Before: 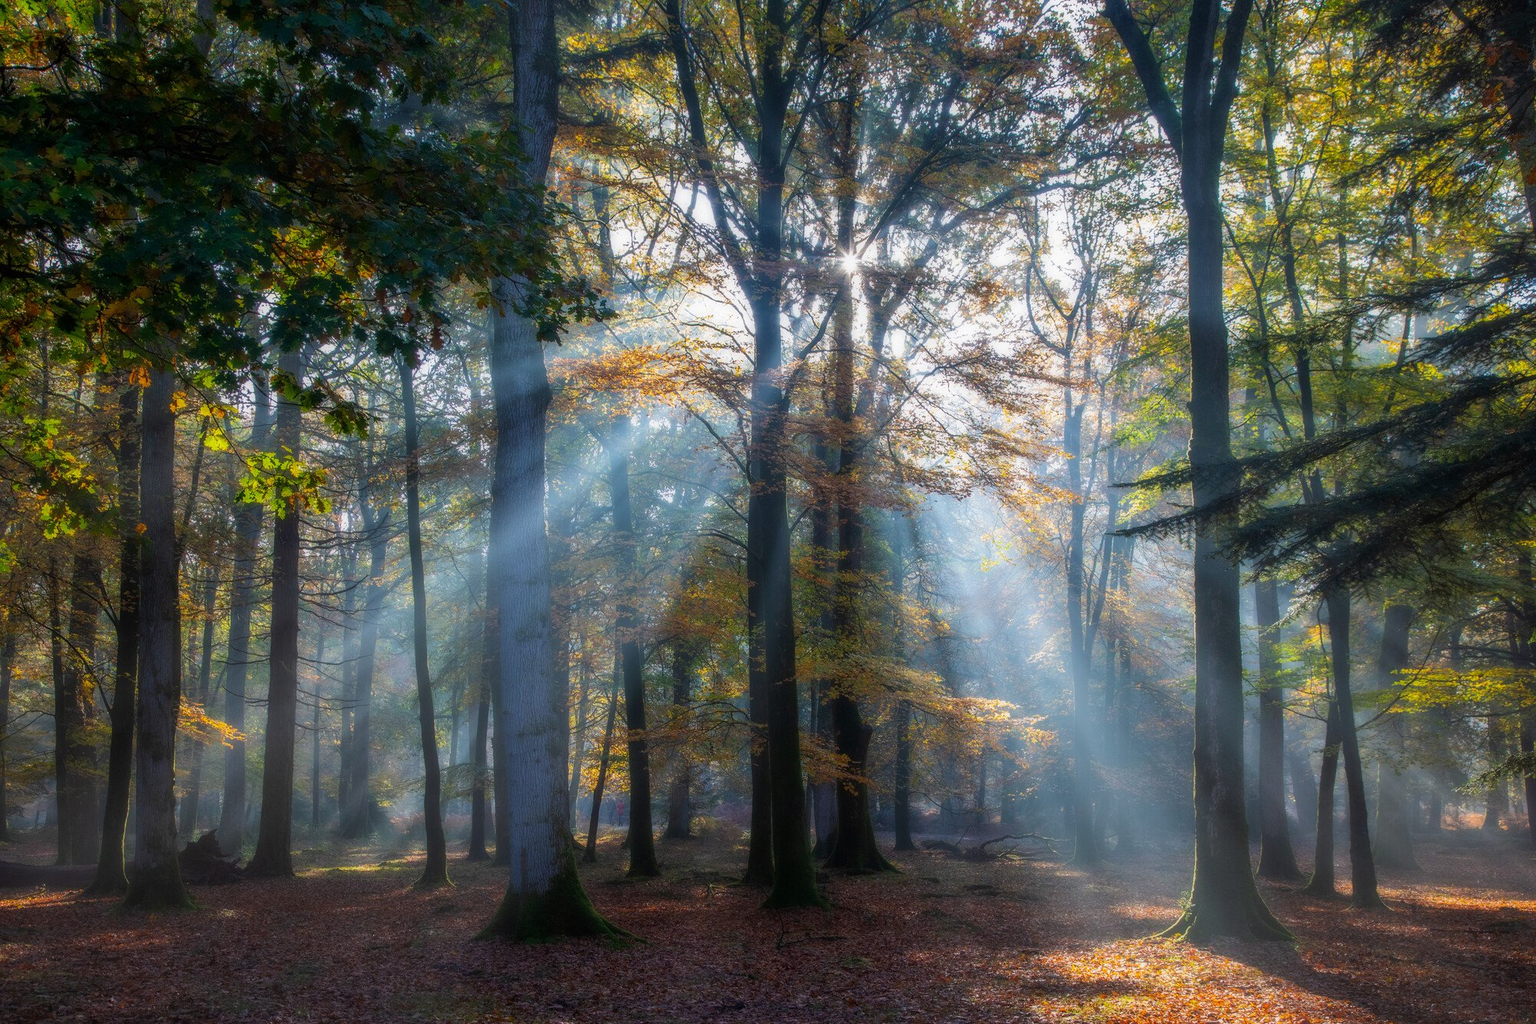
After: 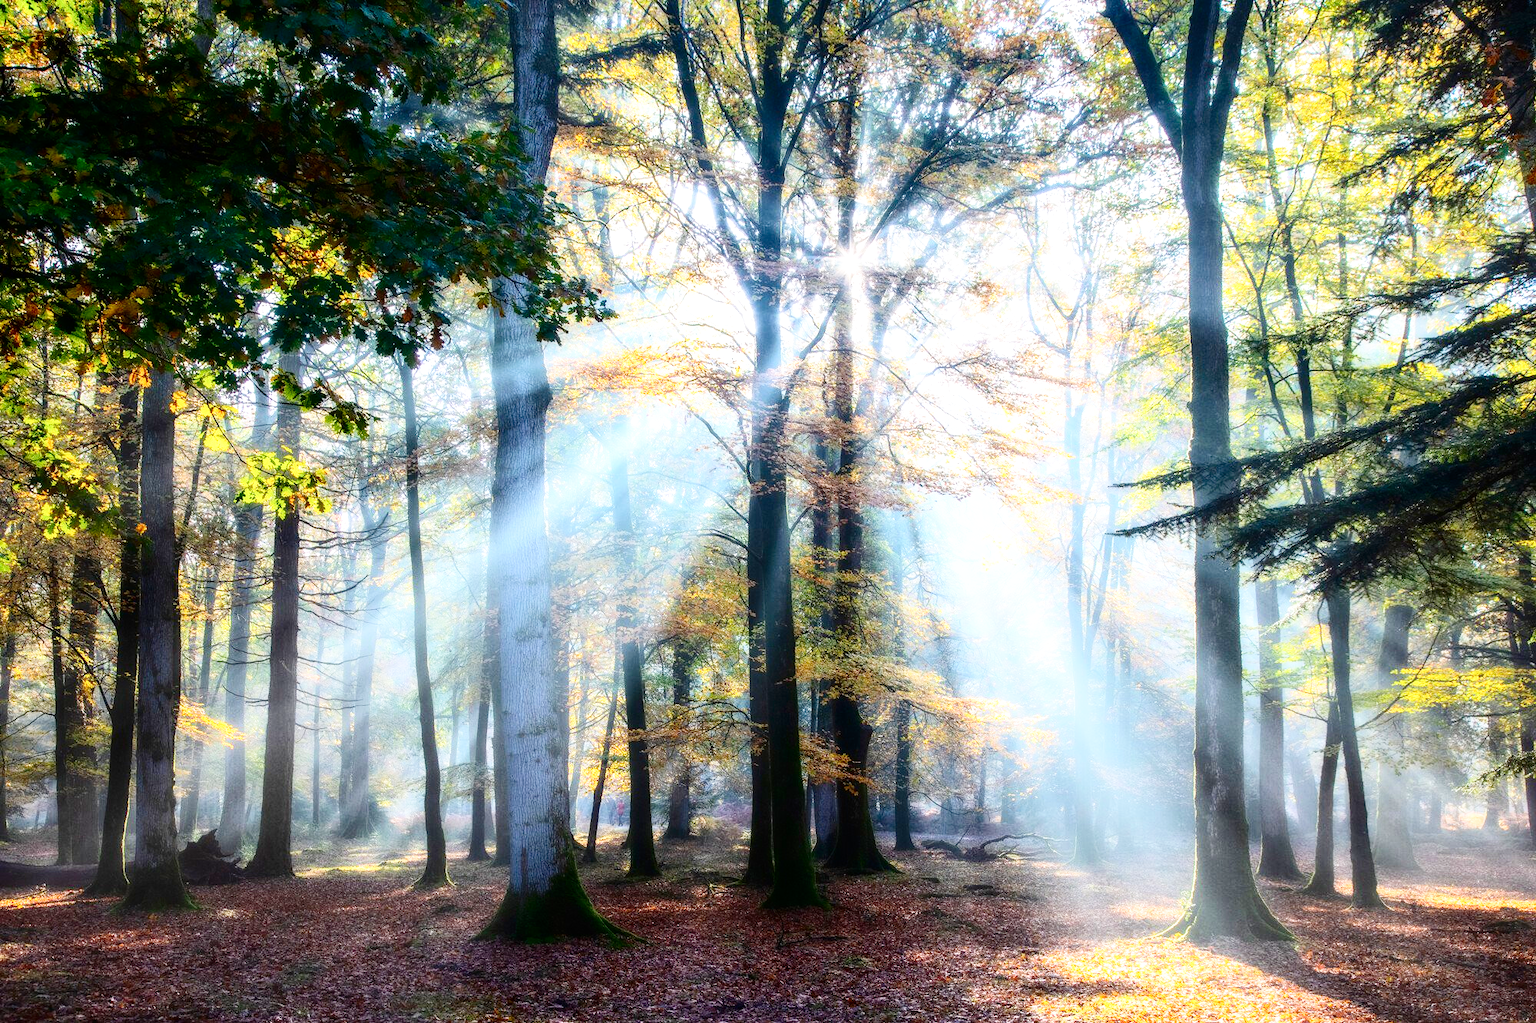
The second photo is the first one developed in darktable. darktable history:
contrast brightness saturation: contrast 0.28
exposure: exposure 0.722 EV, compensate highlight preservation false
base curve: curves: ch0 [(0, 0) (0.008, 0.007) (0.022, 0.029) (0.048, 0.089) (0.092, 0.197) (0.191, 0.399) (0.275, 0.534) (0.357, 0.65) (0.477, 0.78) (0.542, 0.833) (0.799, 0.973) (1, 1)], preserve colors none
